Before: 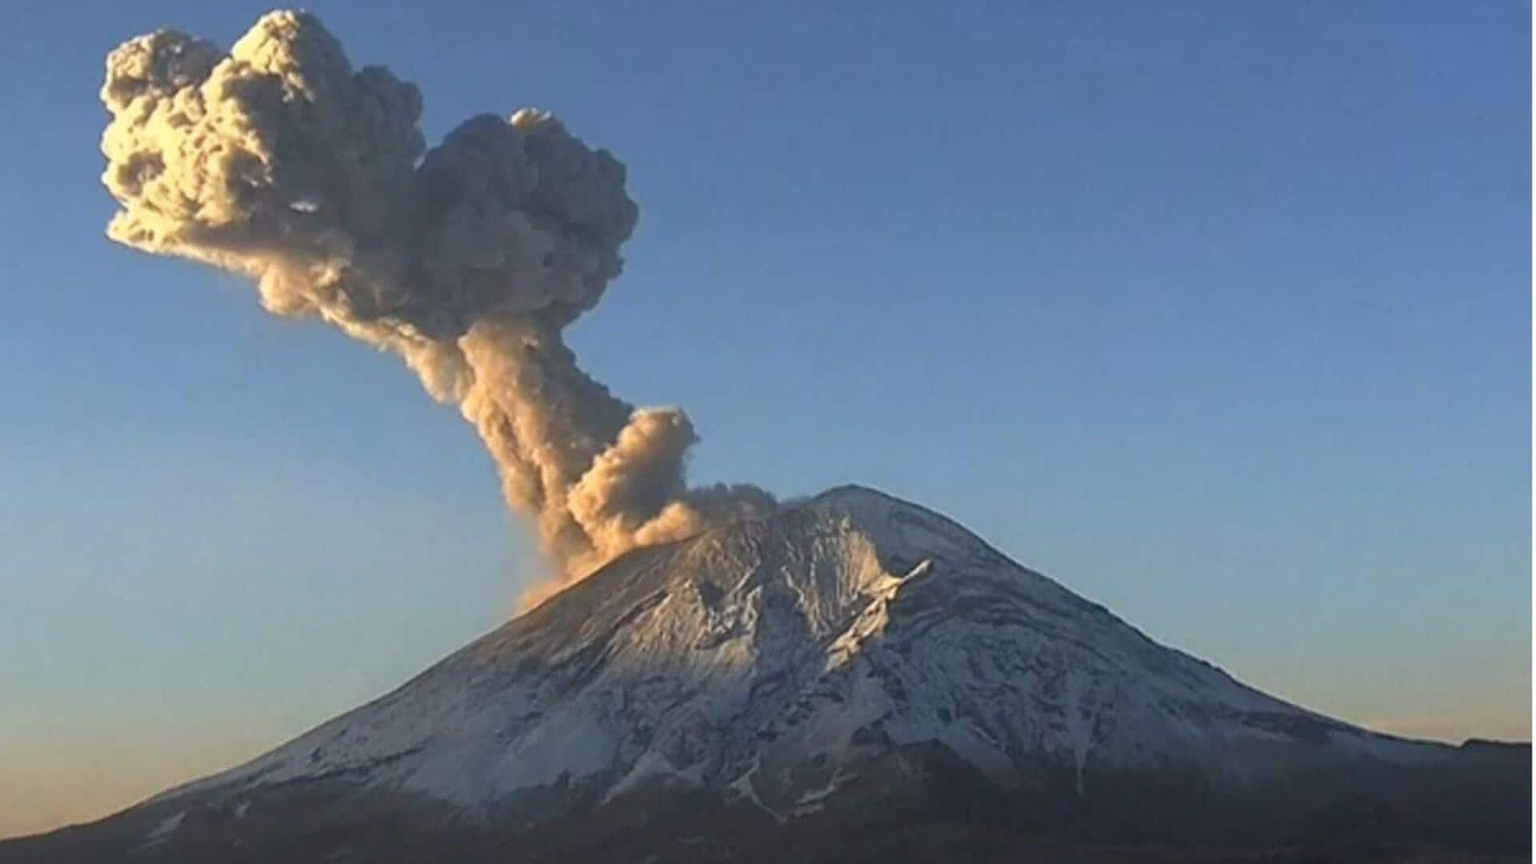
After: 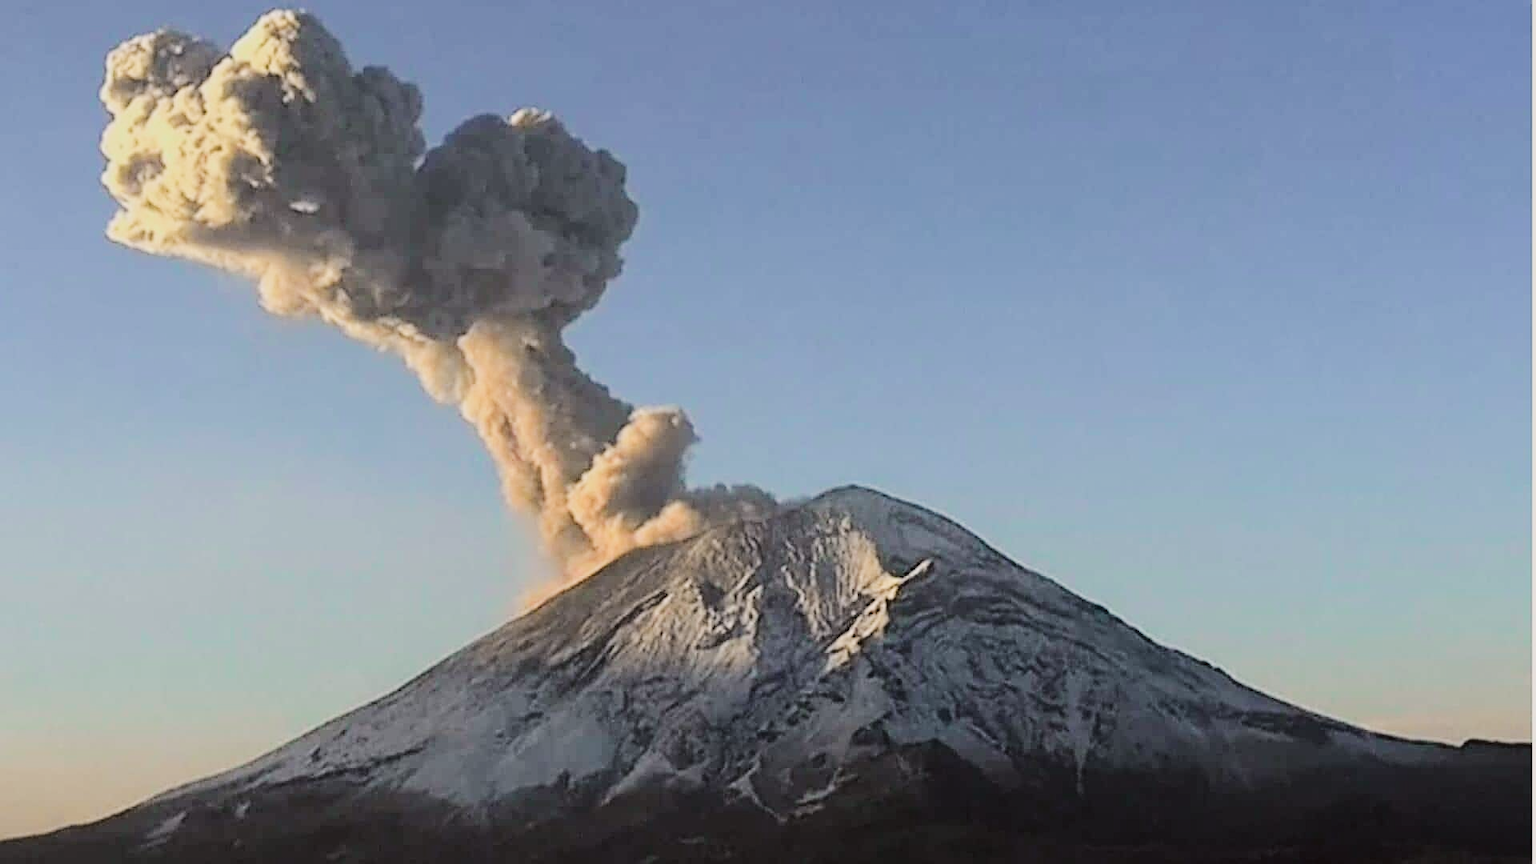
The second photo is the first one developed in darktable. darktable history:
sharpen: amount 0.497
filmic rgb: black relative exposure -6.19 EV, white relative exposure 6.95 EV, hardness 2.25
tone curve: curves: ch0 [(0, 0.023) (0.1, 0.084) (0.184, 0.168) (0.45, 0.54) (0.57, 0.683) (0.722, 0.825) (0.877, 0.948) (1, 1)]; ch1 [(0, 0) (0.414, 0.395) (0.453, 0.437) (0.502, 0.509) (0.521, 0.519) (0.573, 0.568) (0.618, 0.61) (0.654, 0.642) (1, 1)]; ch2 [(0, 0) (0.421, 0.43) (0.45, 0.463) (0.492, 0.504) (0.511, 0.519) (0.557, 0.557) (0.602, 0.605) (1, 1)], color space Lab, independent channels, preserve colors none
